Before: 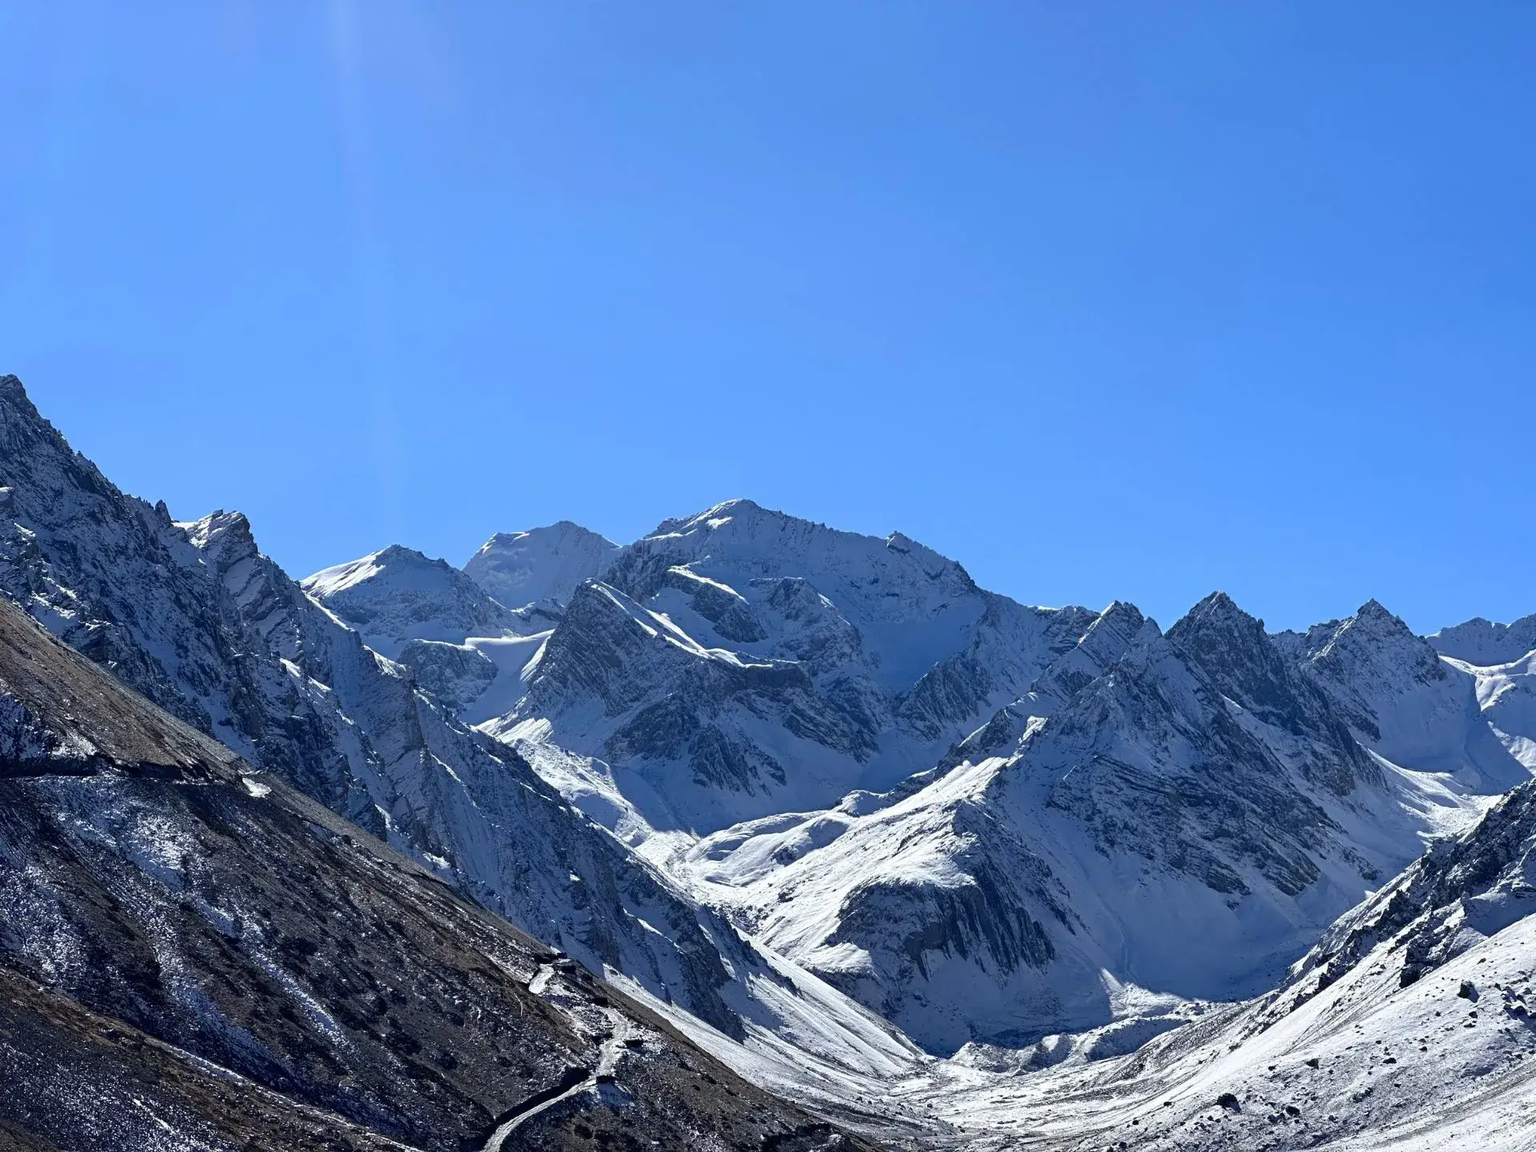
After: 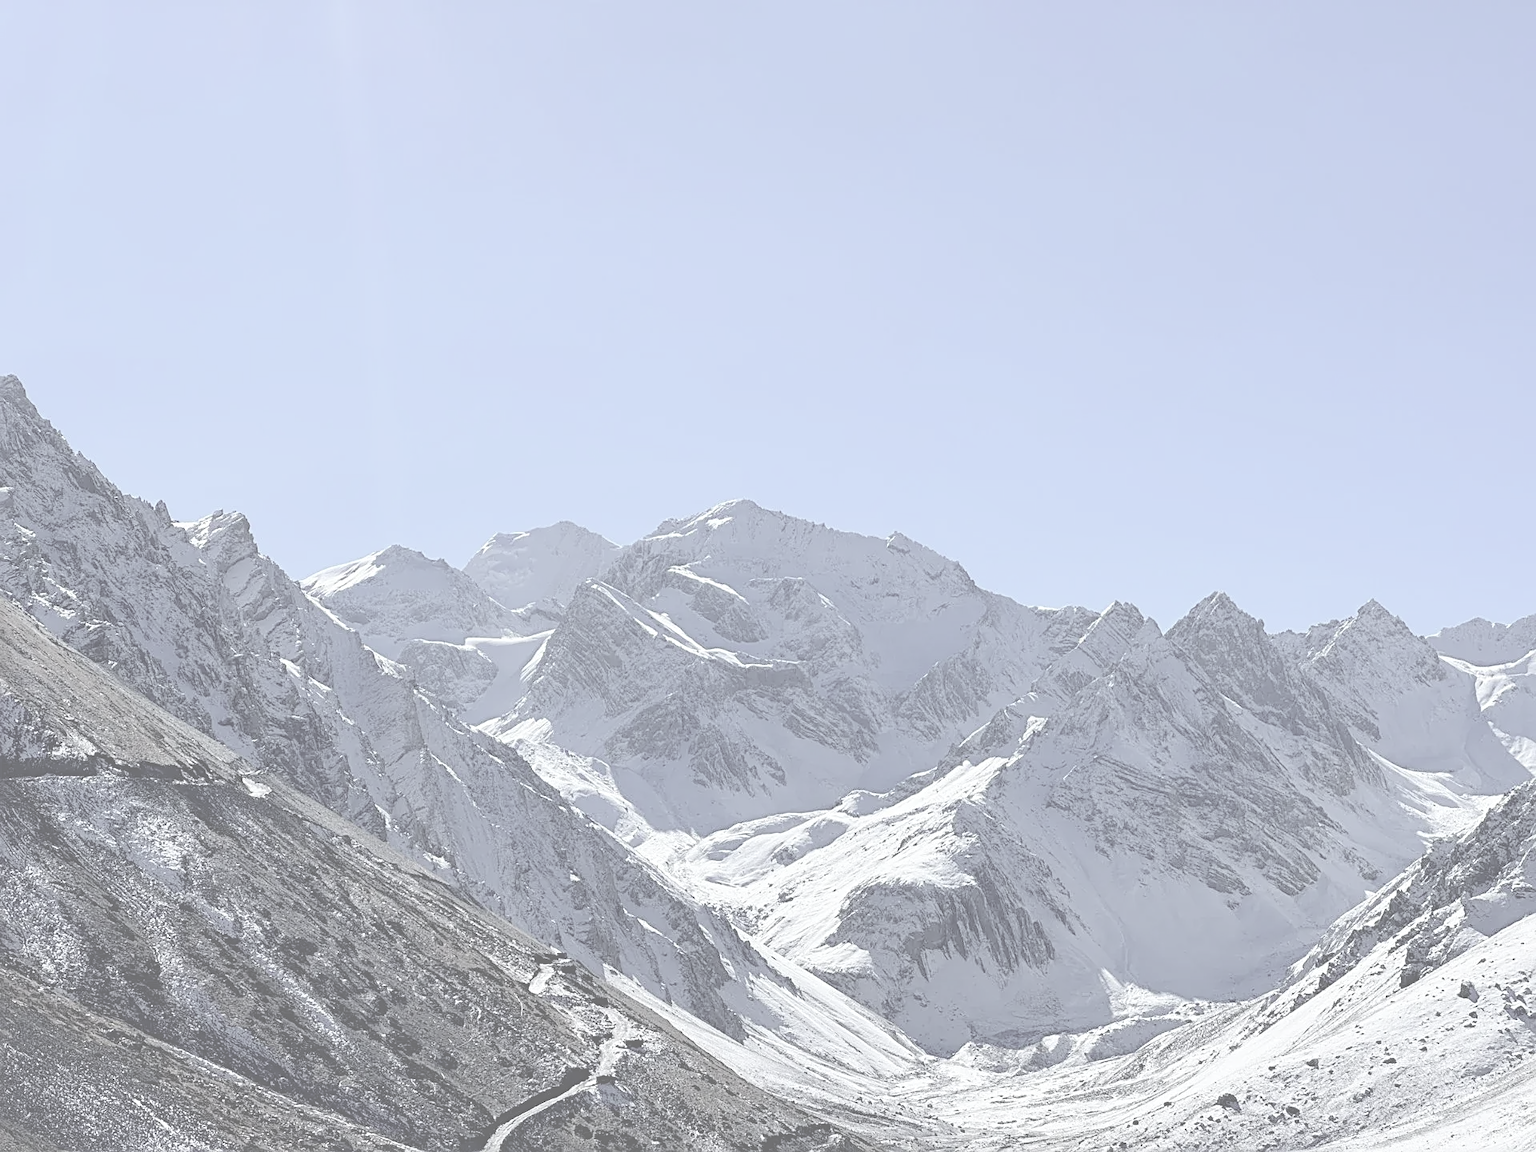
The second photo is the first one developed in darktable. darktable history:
sharpen: on, module defaults
tone equalizer: -8 EV -0.758 EV, -7 EV -0.738 EV, -6 EV -0.563 EV, -5 EV -0.366 EV, -3 EV 0.376 EV, -2 EV 0.6 EV, -1 EV 0.693 EV, +0 EV 0.723 EV
contrast brightness saturation: contrast -0.3, brightness 0.741, saturation -0.777
